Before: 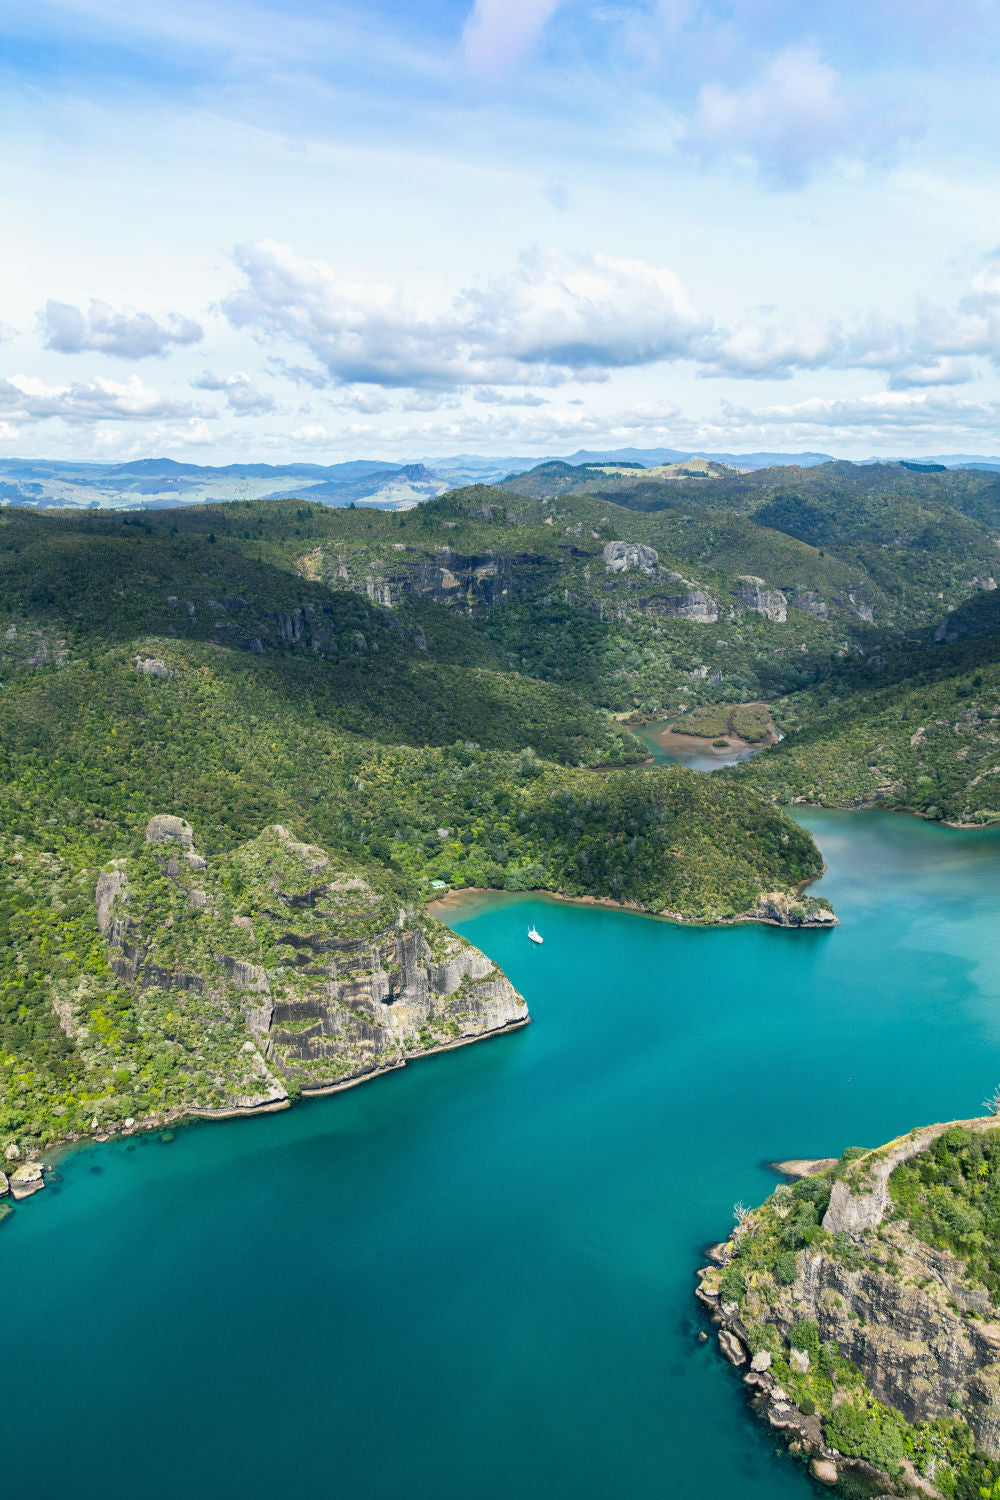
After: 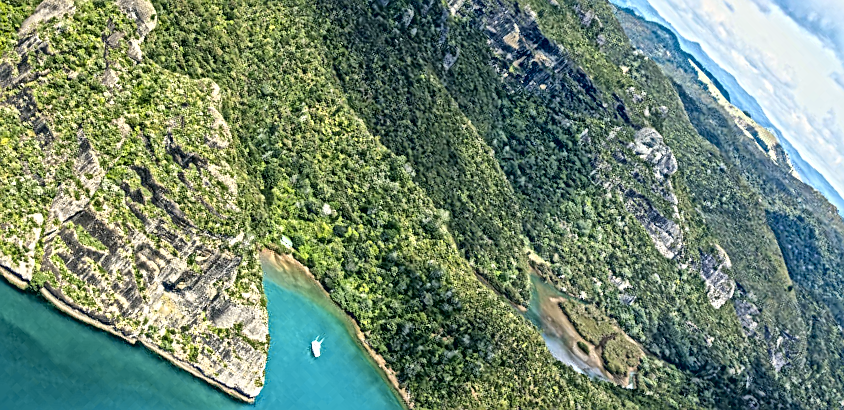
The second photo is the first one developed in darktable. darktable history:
crop and rotate: angle -45.99°, top 16.02%, right 0.822%, bottom 11.683%
tone curve: curves: ch0 [(0, 0.021) (0.049, 0.044) (0.152, 0.14) (0.328, 0.377) (0.473, 0.543) (0.641, 0.705) (0.85, 0.894) (1, 0.969)]; ch1 [(0, 0) (0.302, 0.331) (0.433, 0.432) (0.472, 0.47) (0.502, 0.503) (0.527, 0.521) (0.564, 0.58) (0.614, 0.626) (0.677, 0.701) (0.859, 0.885) (1, 1)]; ch2 [(0, 0) (0.33, 0.301) (0.447, 0.44) (0.487, 0.496) (0.502, 0.516) (0.535, 0.563) (0.565, 0.593) (0.608, 0.638) (1, 1)], color space Lab, independent channels, preserve colors none
local contrast: mode bilateral grid, contrast 19, coarseness 4, detail 300%, midtone range 0.2
